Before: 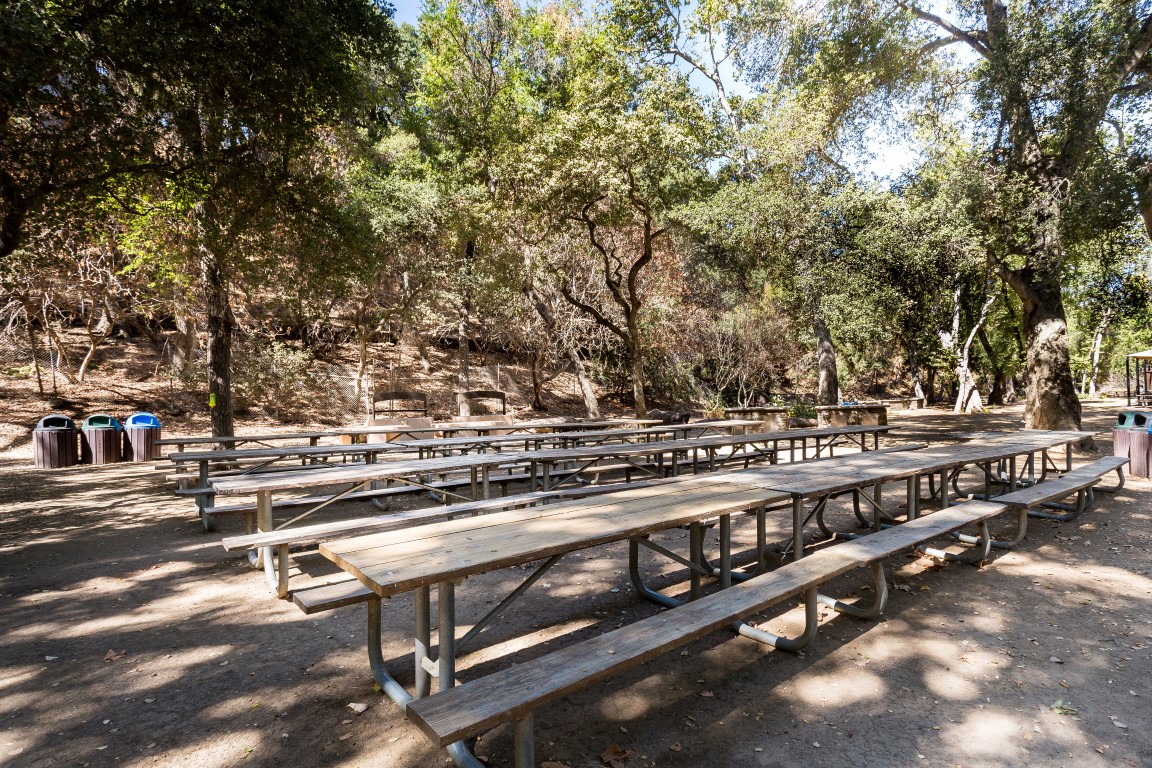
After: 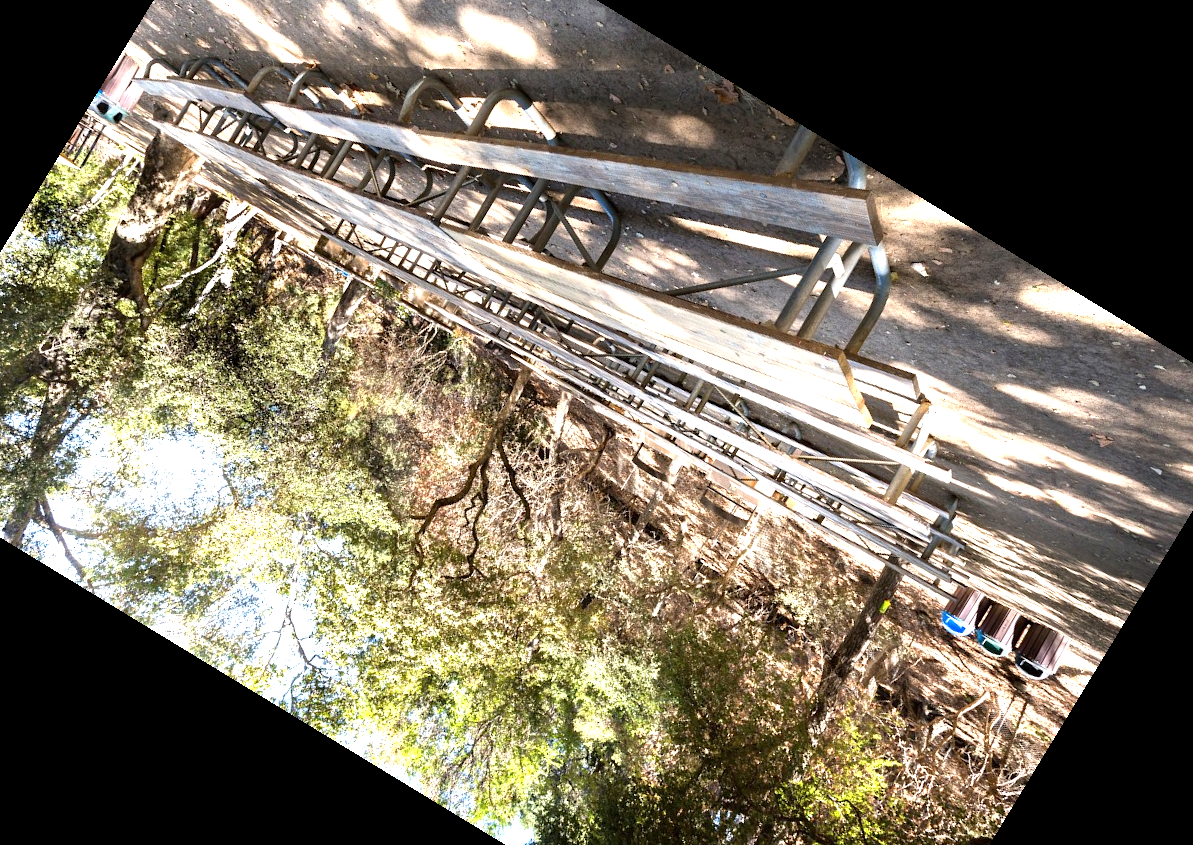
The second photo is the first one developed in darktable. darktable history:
exposure: exposure 1.061 EV, compensate highlight preservation false
crop and rotate: angle 148.68°, left 9.111%, top 15.603%, right 4.588%, bottom 17.041%
